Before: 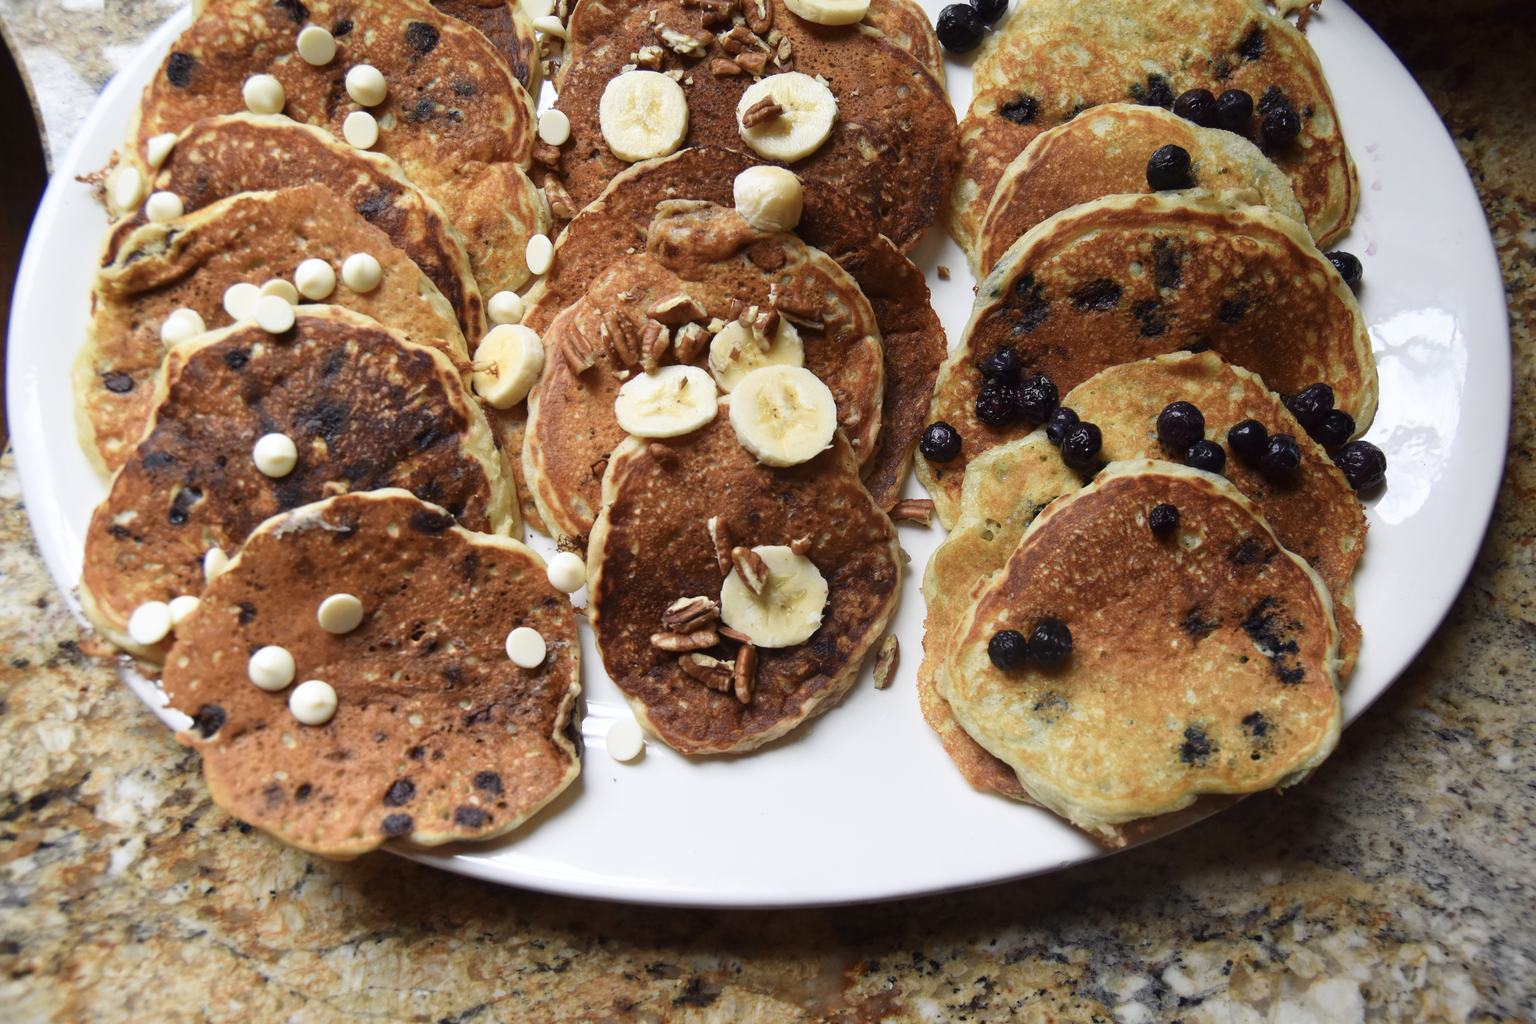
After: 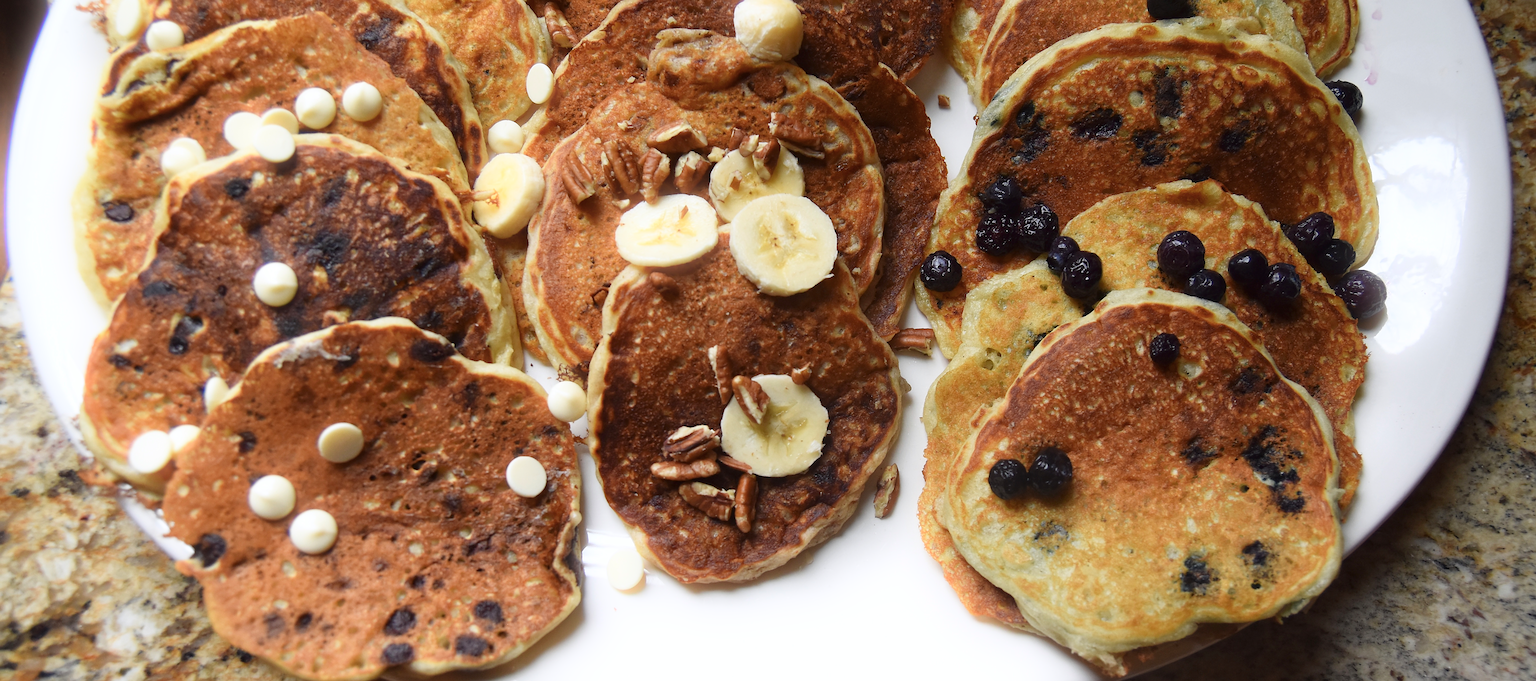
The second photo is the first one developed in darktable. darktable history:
sharpen: on, module defaults
crop: top 16.727%, bottom 16.727%
bloom: size 15%, threshold 97%, strength 7%
